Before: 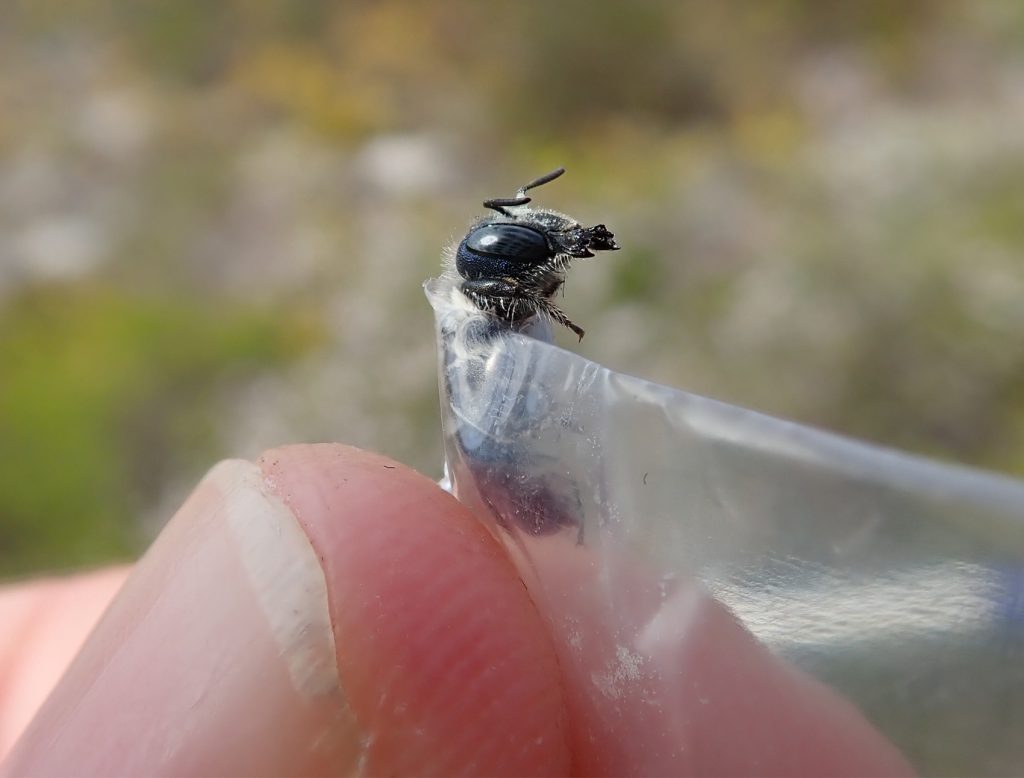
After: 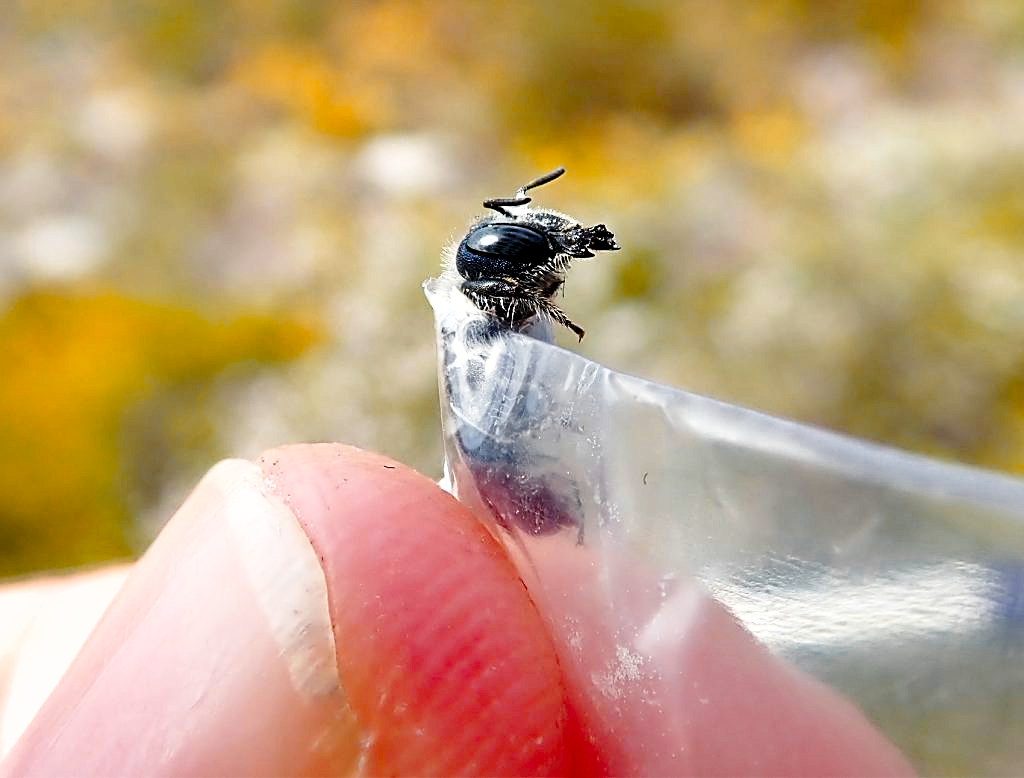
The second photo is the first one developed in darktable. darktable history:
sharpen: on, module defaults
base curve: curves: ch0 [(0, 0) (0.028, 0.03) (0.121, 0.232) (0.46, 0.748) (0.859, 0.968) (1, 1)], preserve colors none
shadows and highlights: low approximation 0.01, soften with gaussian
exposure: black level correction 0.007, exposure 0.093 EV, compensate highlight preservation false
levels: levels [0.016, 0.484, 0.953]
raw denoise: noise threshold 0.005, x [[0, 0.25, 0.5, 0.75, 1] ×4]
color zones: curves: ch0 [(0, 0.499) (0.143, 0.5) (0.286, 0.5) (0.429, 0.476) (0.571, 0.284) (0.714, 0.243) (0.857, 0.449) (1, 0.499)]; ch1 [(0, 0.532) (0.143, 0.645) (0.286, 0.696) (0.429, 0.211) (0.571, 0.504) (0.714, 0.493) (0.857, 0.495) (1, 0.532)]; ch2 [(0, 0.5) (0.143, 0.5) (0.286, 0.427) (0.429, 0.324) (0.571, 0.5) (0.714, 0.5) (0.857, 0.5) (1, 0.5)]
